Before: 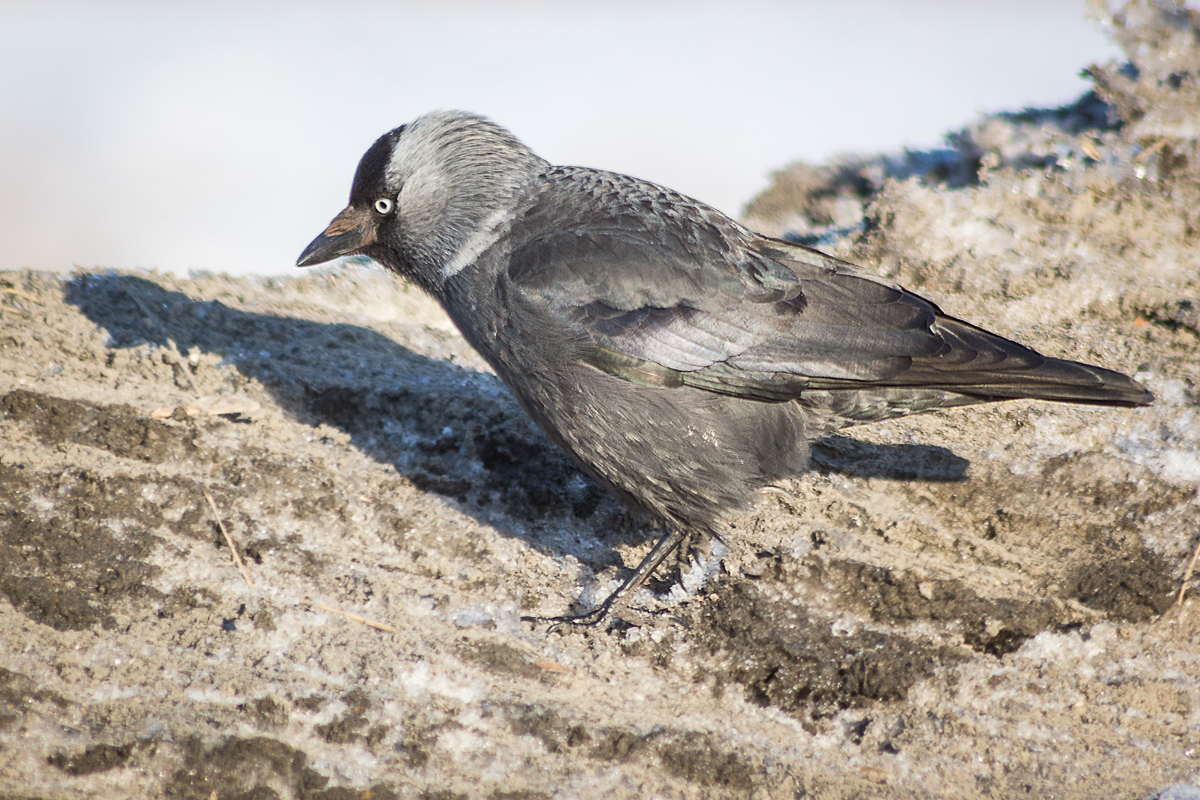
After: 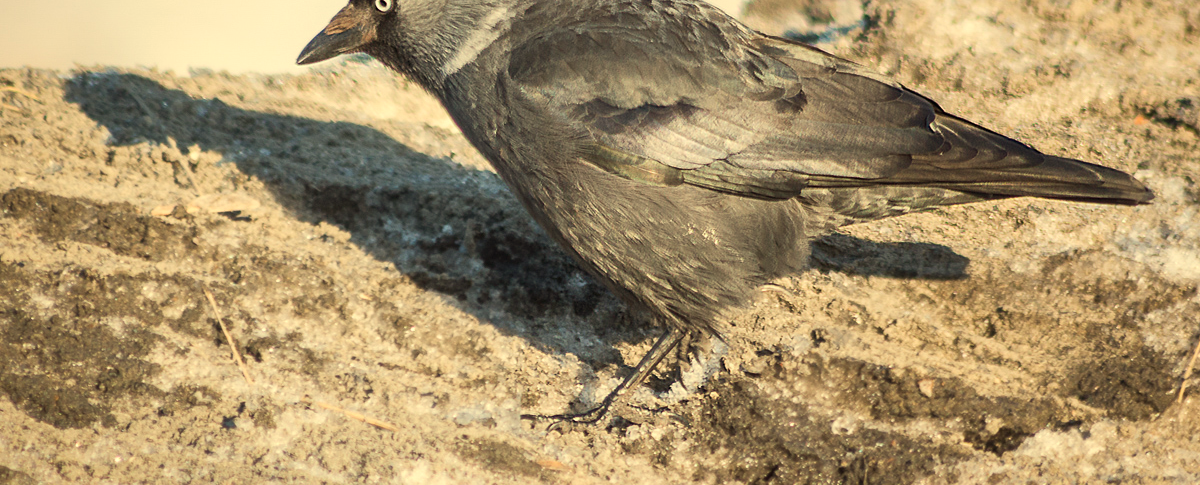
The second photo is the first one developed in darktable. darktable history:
white balance: red 1.08, blue 0.791
crop and rotate: top 25.357%, bottom 13.942%
